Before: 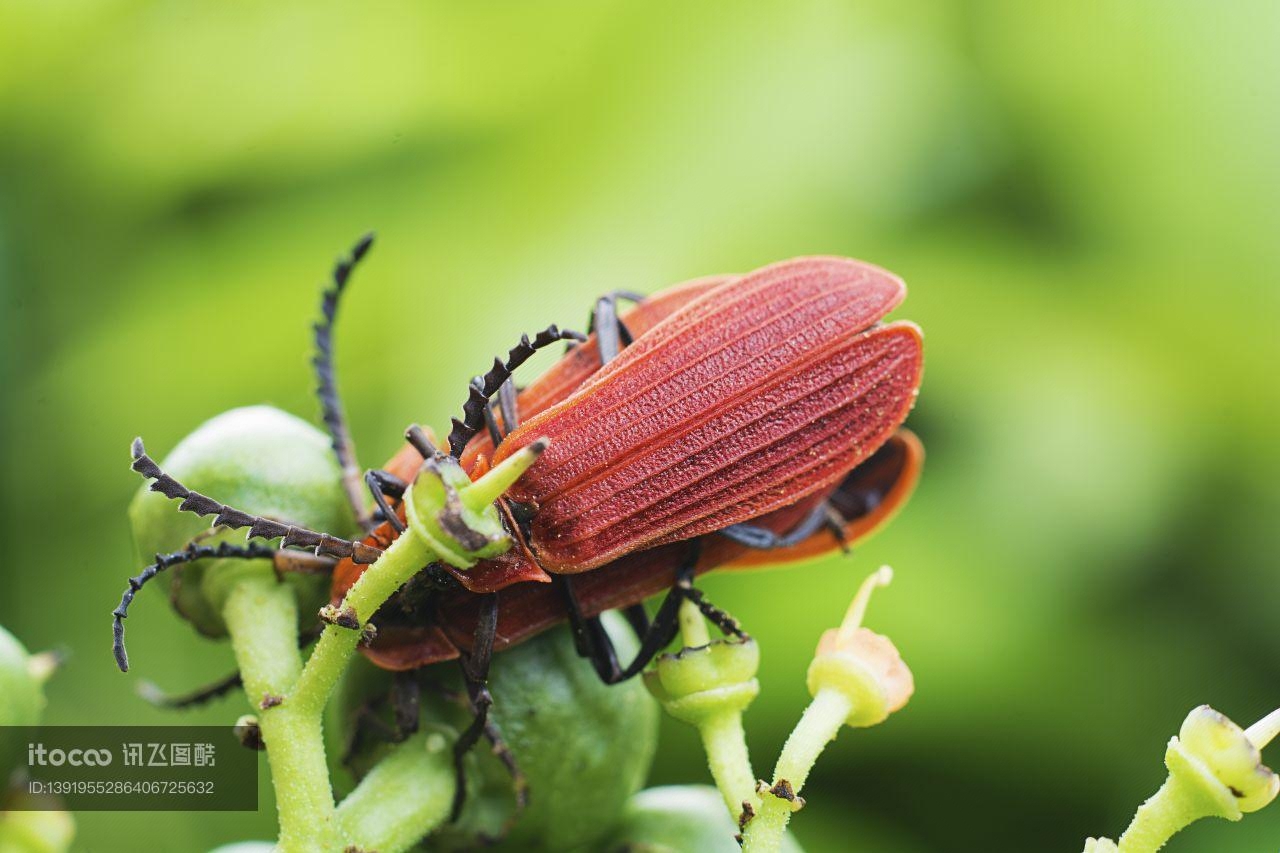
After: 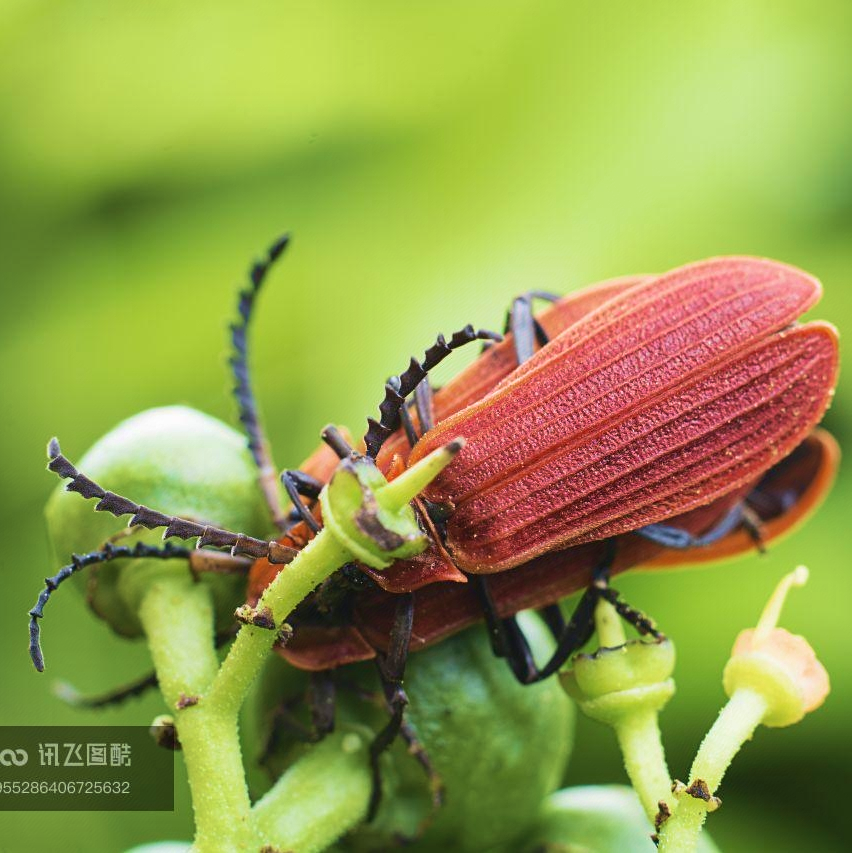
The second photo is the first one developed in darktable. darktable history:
crop and rotate: left 6.577%, right 26.787%
velvia: strength 44.73%
